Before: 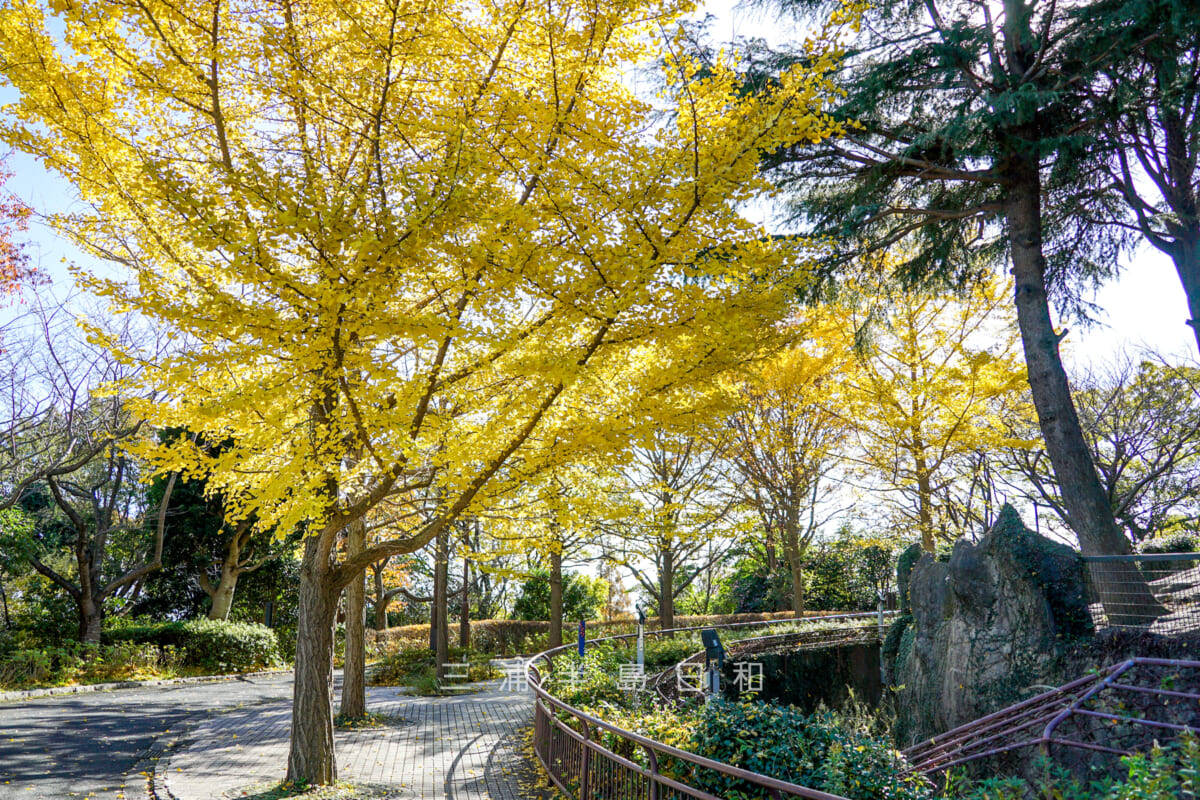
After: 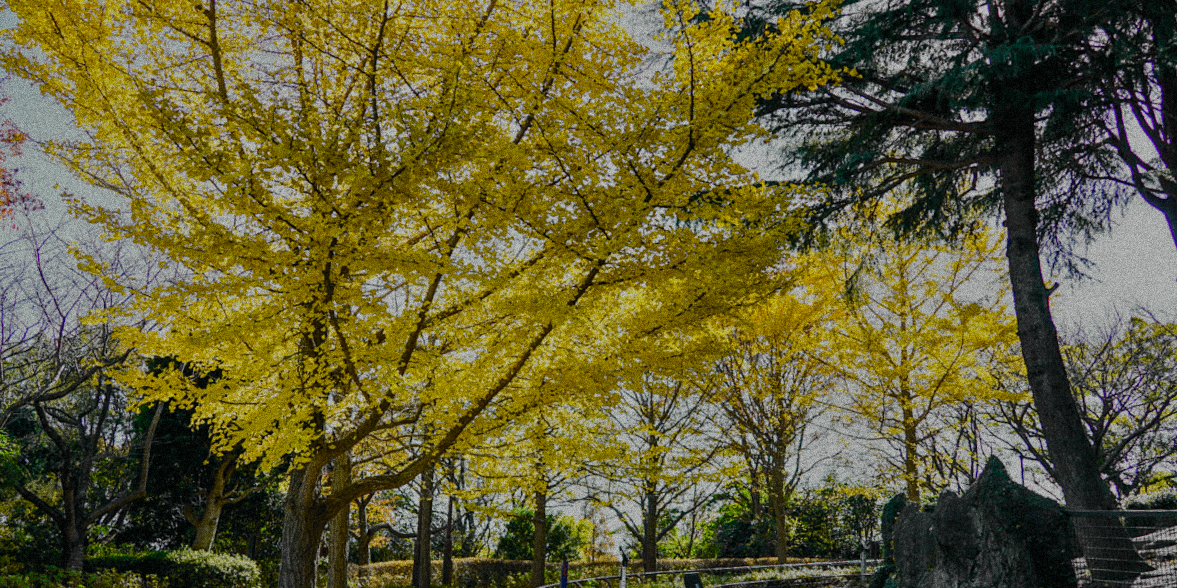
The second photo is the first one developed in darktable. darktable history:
rotate and perspective: rotation 1.57°, crop left 0.018, crop right 0.982, crop top 0.039, crop bottom 0.961
crop: top 5.667%, bottom 17.637%
haze removal: compatibility mode true, adaptive false
tone equalizer: -8 EV -2 EV, -7 EV -2 EV, -6 EV -2 EV, -5 EV -2 EV, -4 EV -2 EV, -3 EV -2 EV, -2 EV -2 EV, -1 EV -1.63 EV, +0 EV -2 EV
tone curve: curves: ch0 [(0, 0.012) (0.093, 0.11) (0.345, 0.425) (0.457, 0.562) (0.628, 0.738) (0.839, 0.909) (0.998, 0.978)]; ch1 [(0, 0) (0.437, 0.408) (0.472, 0.47) (0.502, 0.497) (0.527, 0.523) (0.568, 0.577) (0.62, 0.66) (0.669, 0.748) (0.859, 0.899) (1, 1)]; ch2 [(0, 0) (0.33, 0.301) (0.421, 0.443) (0.473, 0.498) (0.509, 0.502) (0.535, 0.545) (0.549, 0.576) (0.644, 0.703) (1, 1)], color space Lab, independent channels, preserve colors none
grain: coarseness 14.49 ISO, strength 48.04%, mid-tones bias 35%
